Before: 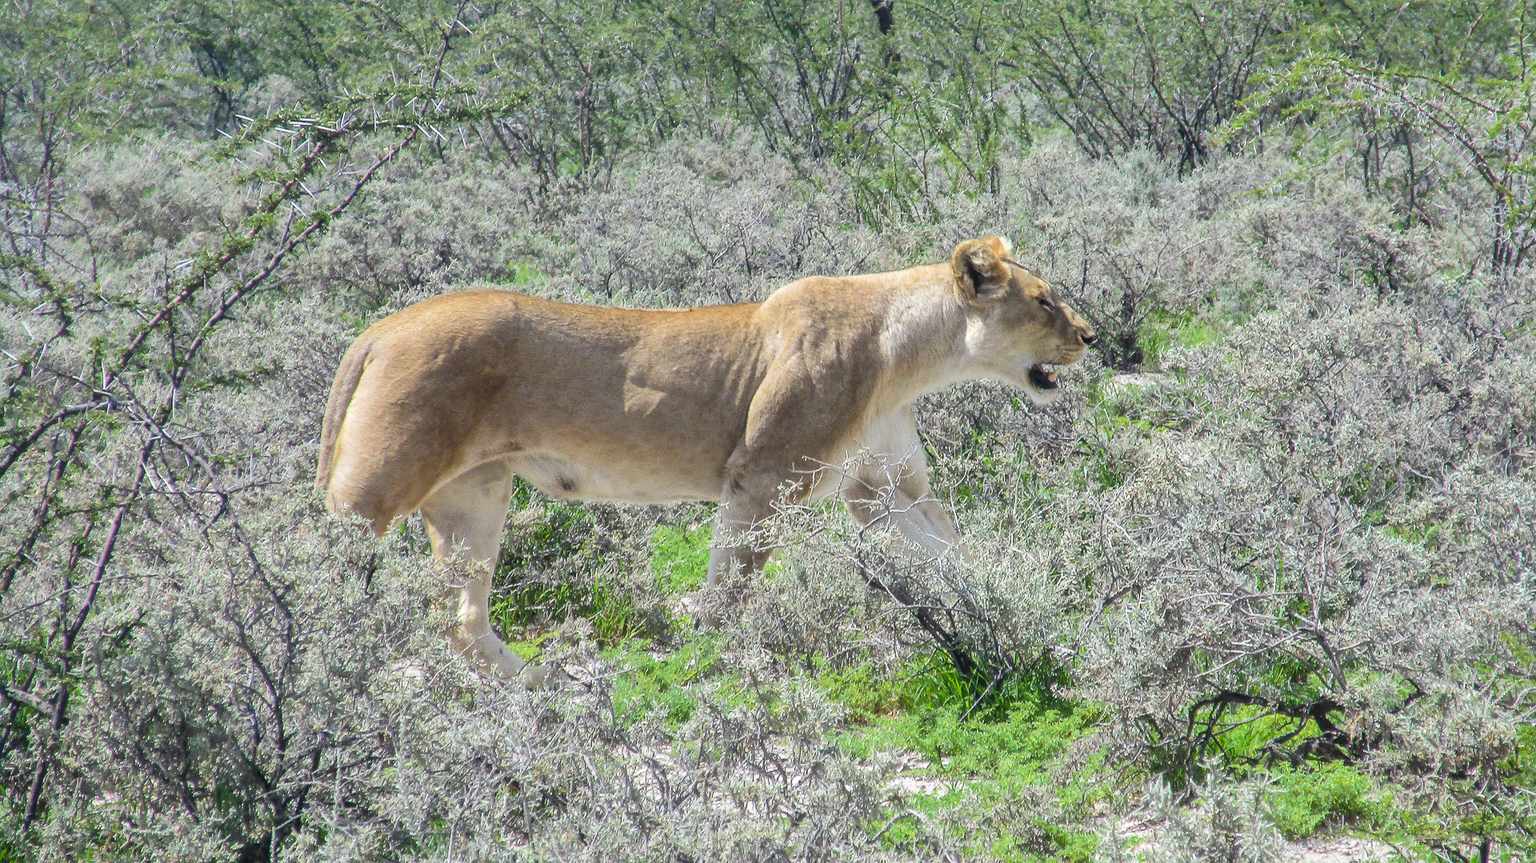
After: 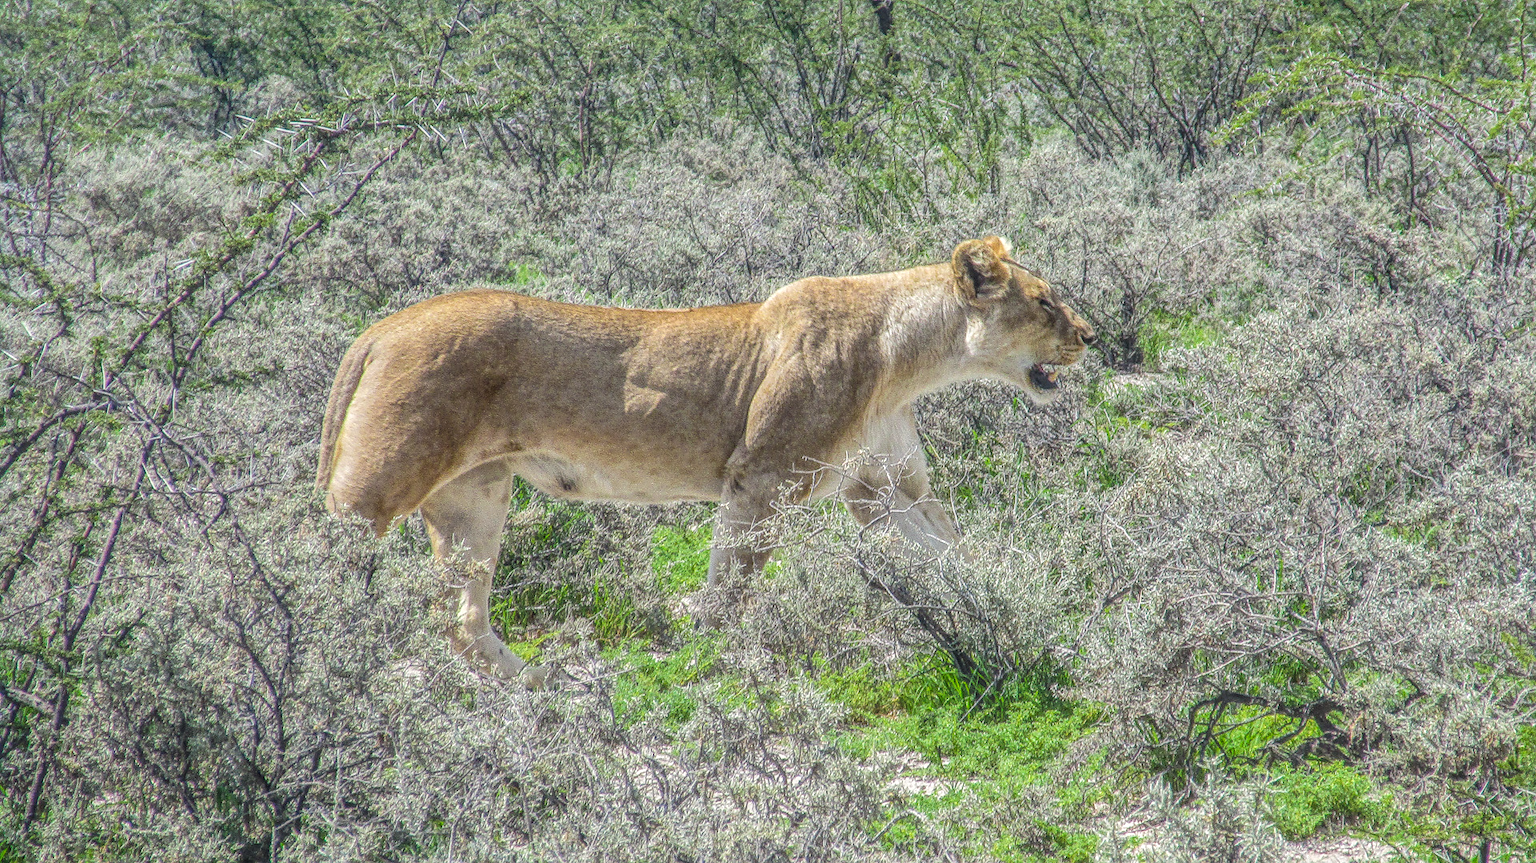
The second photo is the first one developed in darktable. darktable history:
color correction: highlights b* 2.94
sharpen: amount 0.2
local contrast: highlights 20%, shadows 29%, detail 199%, midtone range 0.2
